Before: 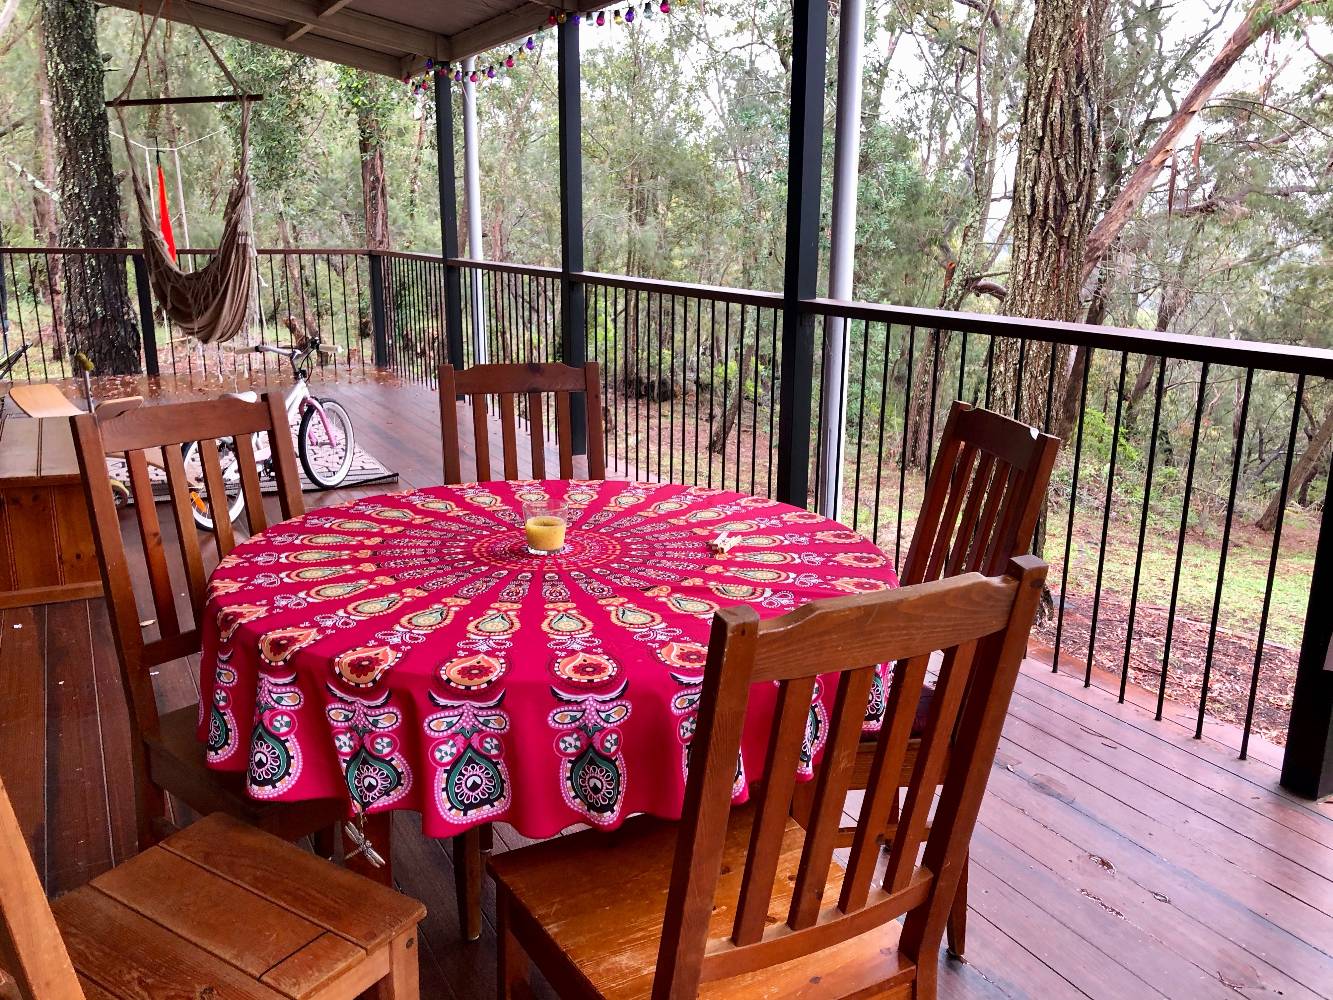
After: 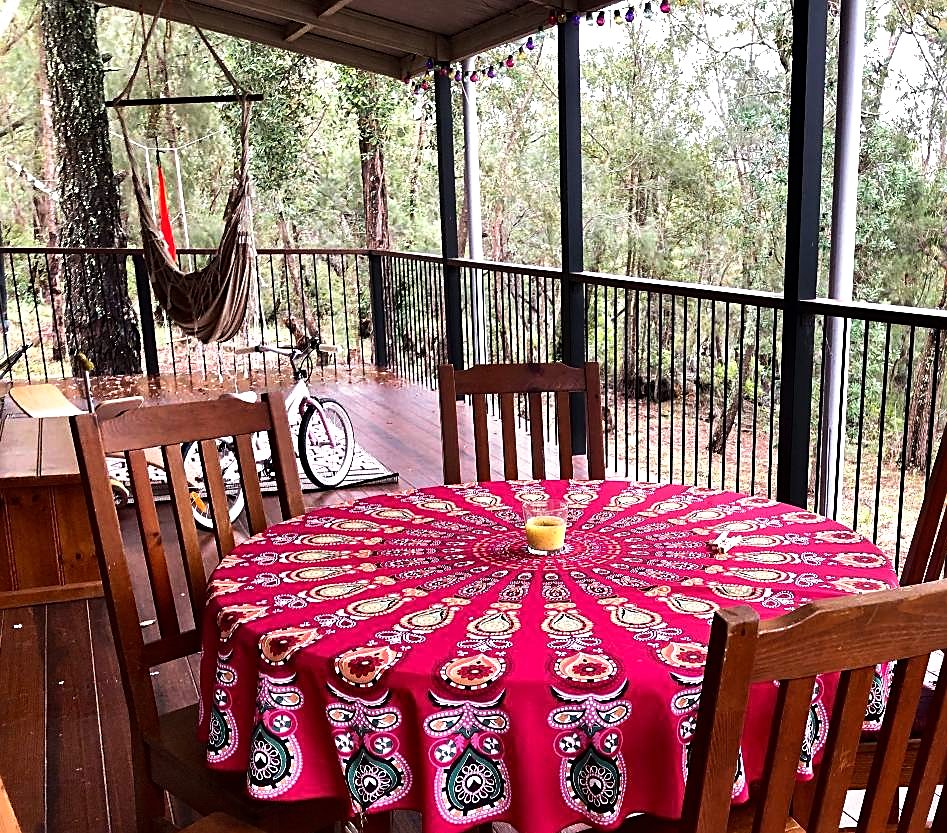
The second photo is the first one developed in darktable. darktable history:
sharpen: on, module defaults
base curve: curves: ch0 [(0, 0) (0.303, 0.277) (1, 1)]
velvia: strength 15%
exposure: compensate highlight preservation false
crop: right 28.885%, bottom 16.626%
tone equalizer: -8 EV -0.75 EV, -7 EV -0.7 EV, -6 EV -0.6 EV, -5 EV -0.4 EV, -3 EV 0.4 EV, -2 EV 0.6 EV, -1 EV 0.7 EV, +0 EV 0.75 EV, edges refinement/feathering 500, mask exposure compensation -1.57 EV, preserve details no
split-toning: shadows › saturation 0.61, highlights › saturation 0.58, balance -28.74, compress 87.36%
